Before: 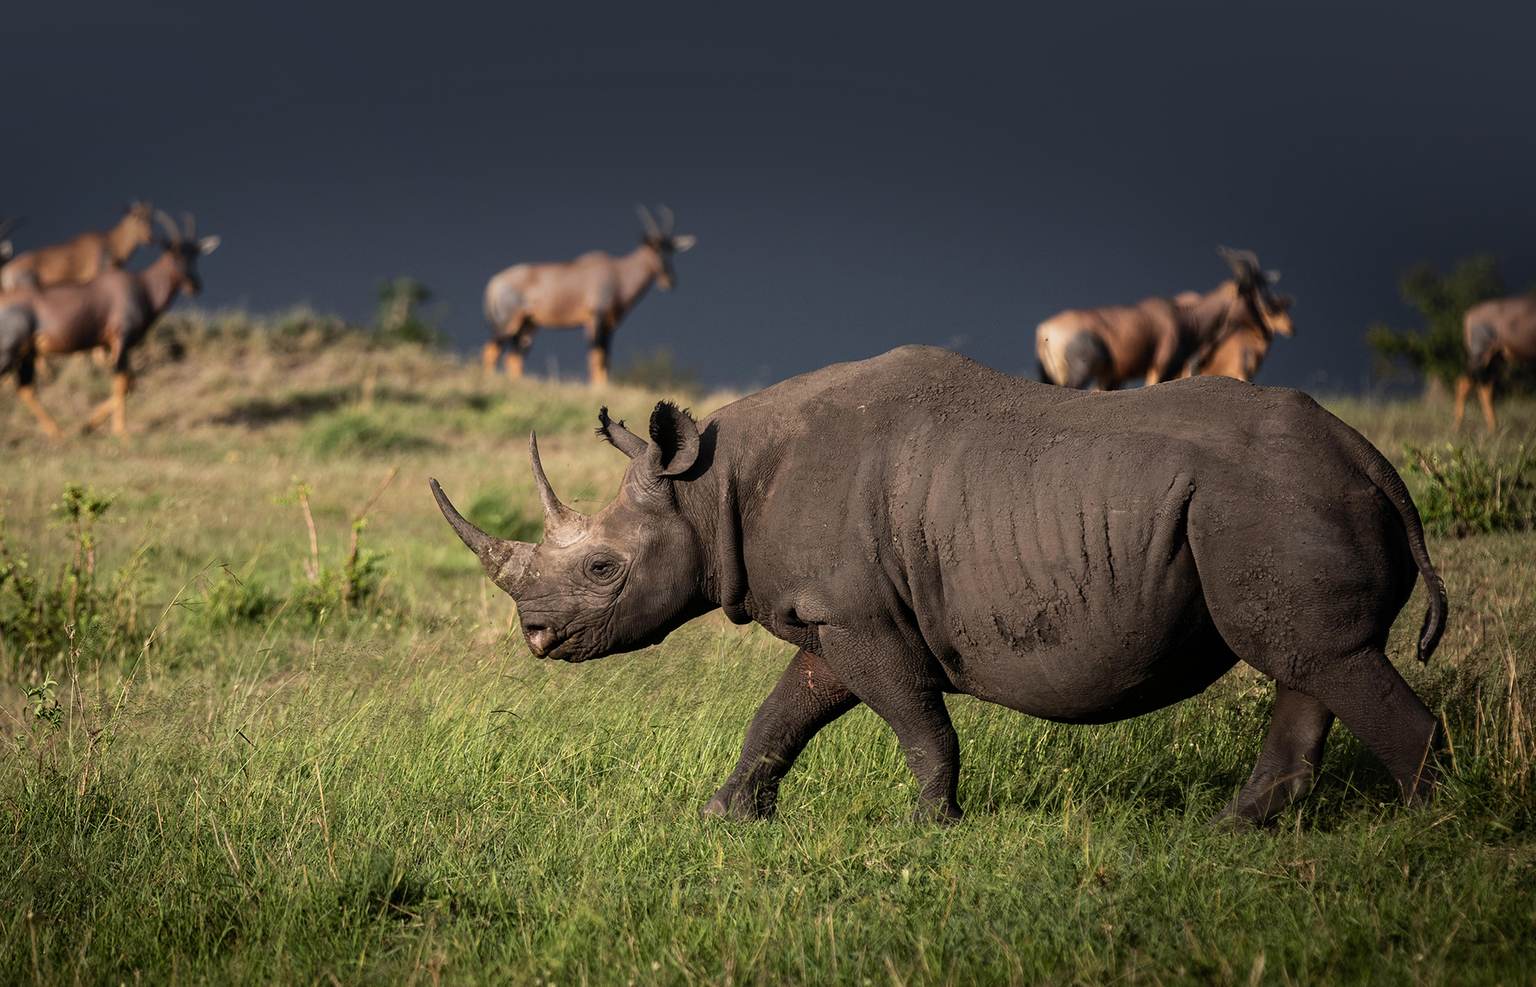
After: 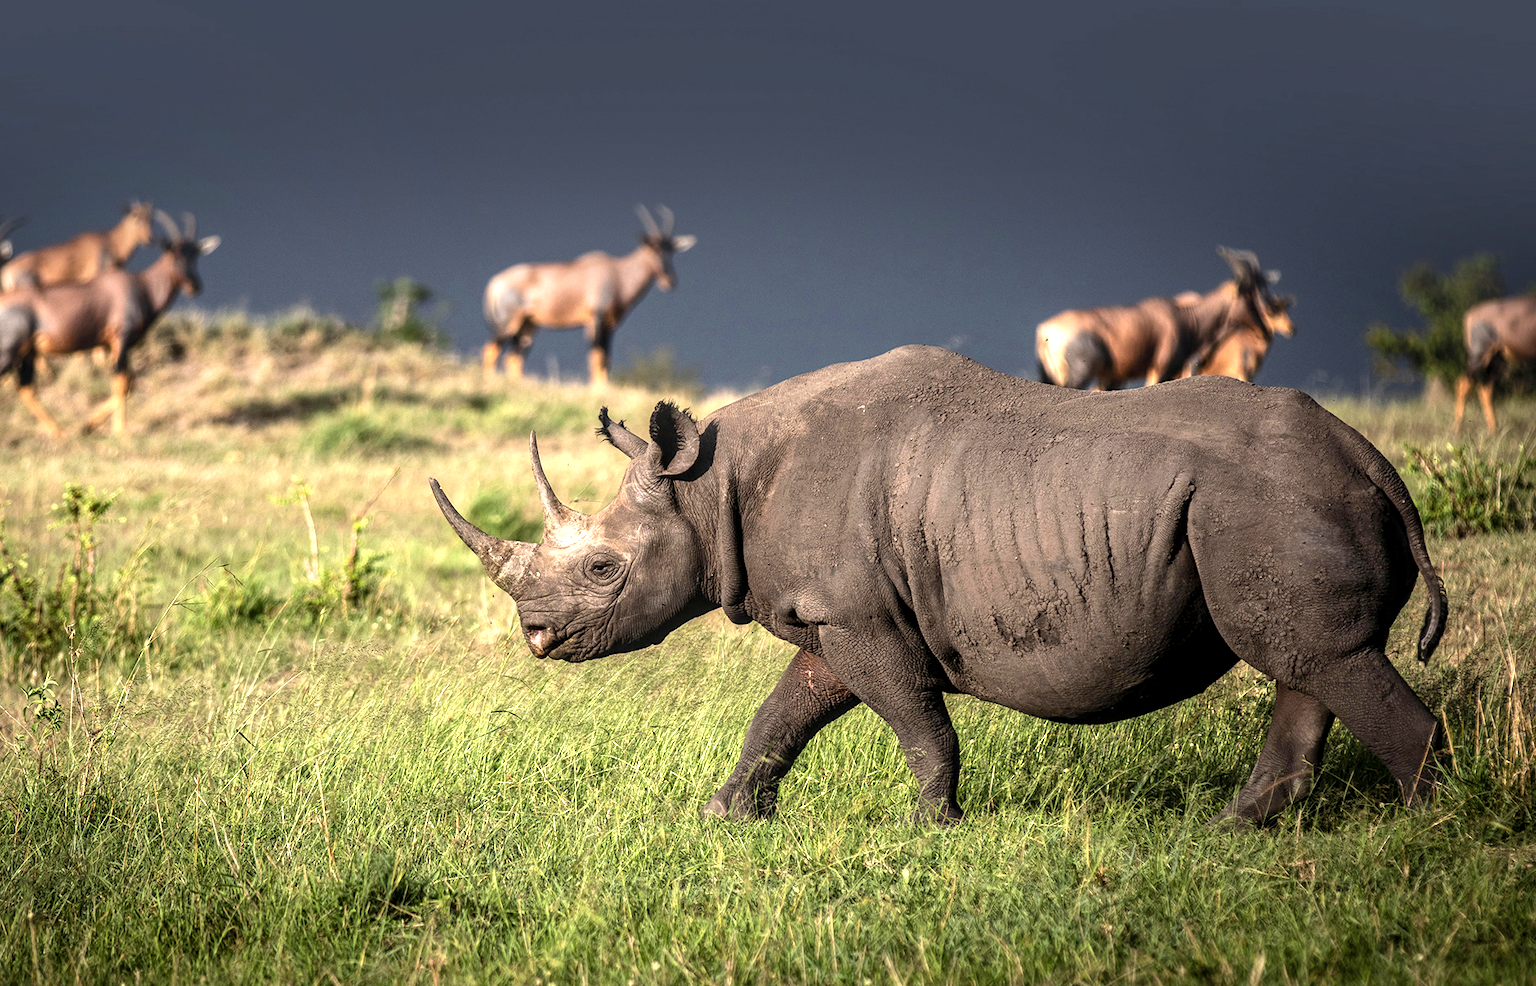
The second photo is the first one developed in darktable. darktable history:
exposure: black level correction 0, exposure 1.099 EV, compensate highlight preservation false
local contrast: on, module defaults
